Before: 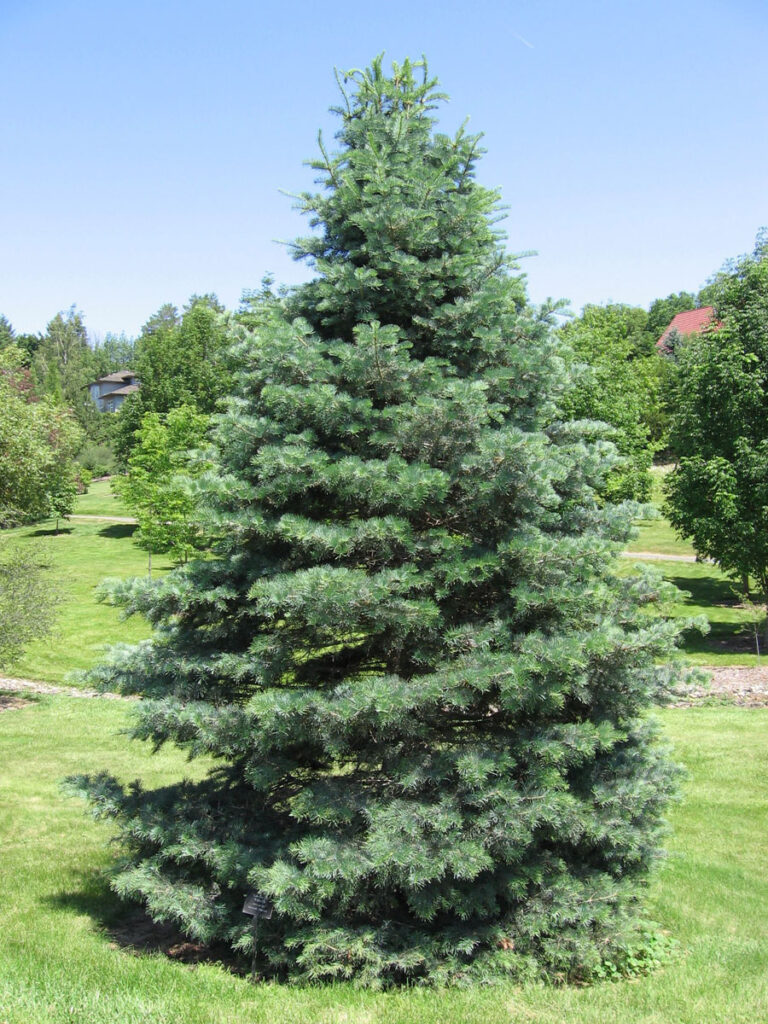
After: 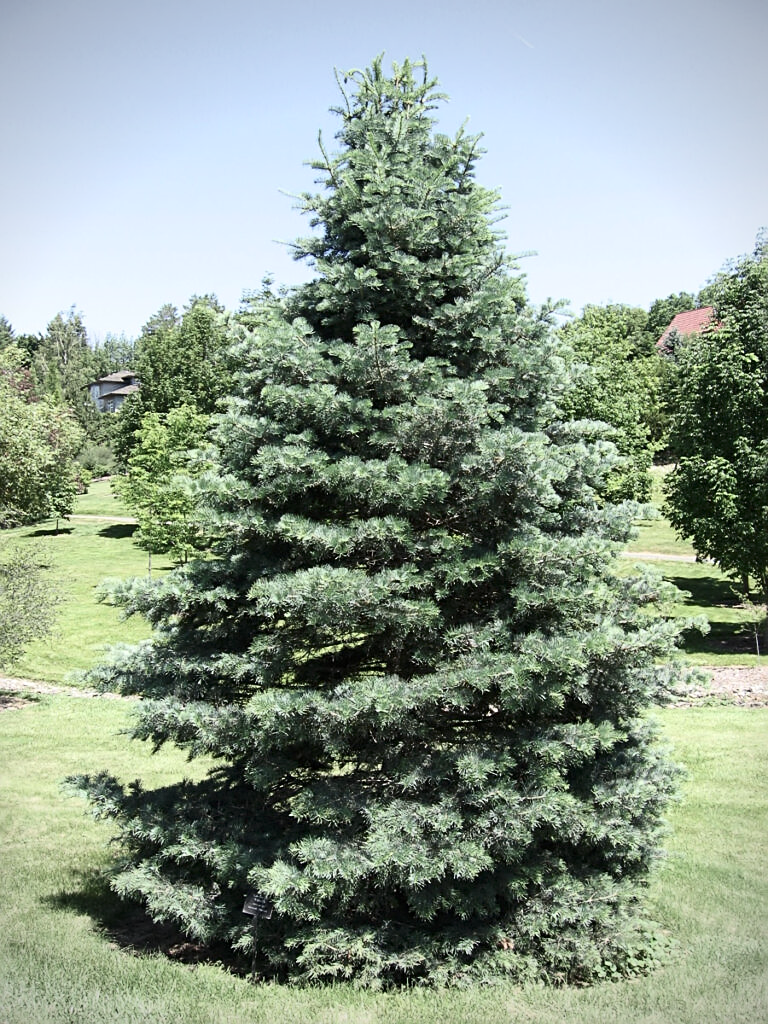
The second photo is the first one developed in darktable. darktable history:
vignetting: on, module defaults
contrast brightness saturation: contrast 0.254, saturation -0.315
sharpen: on, module defaults
